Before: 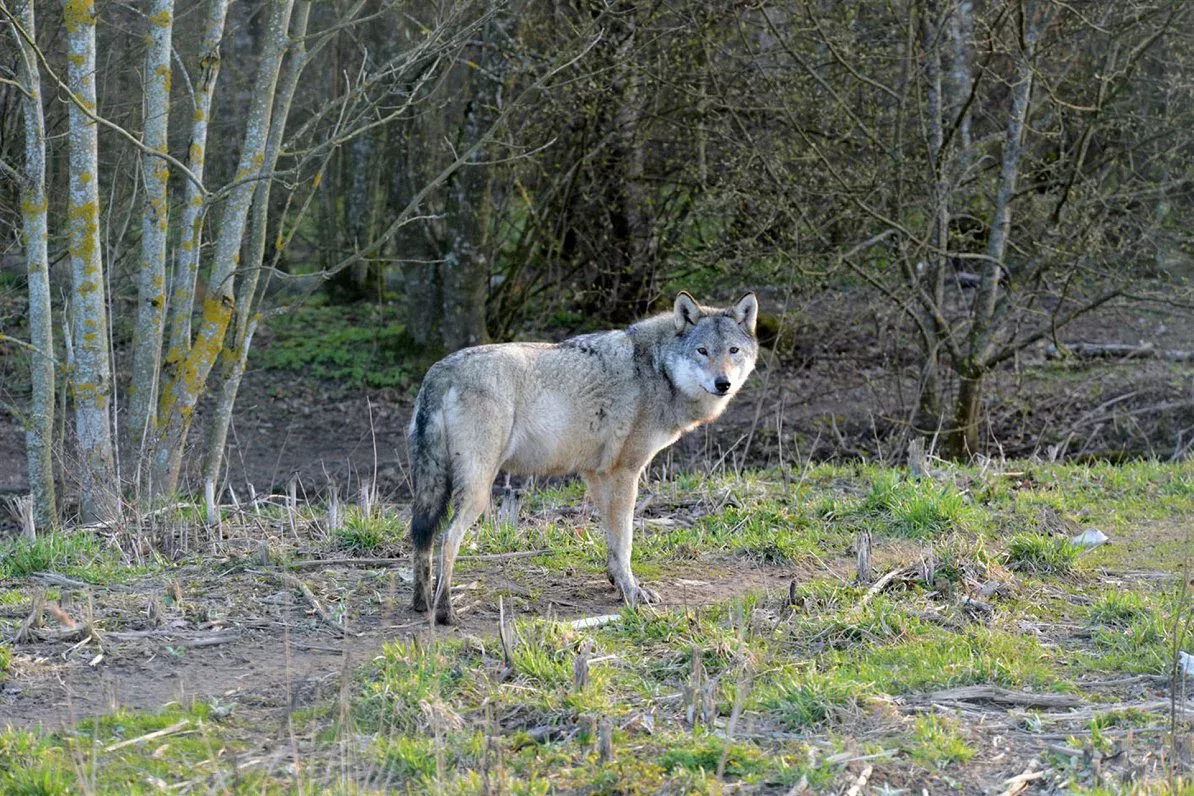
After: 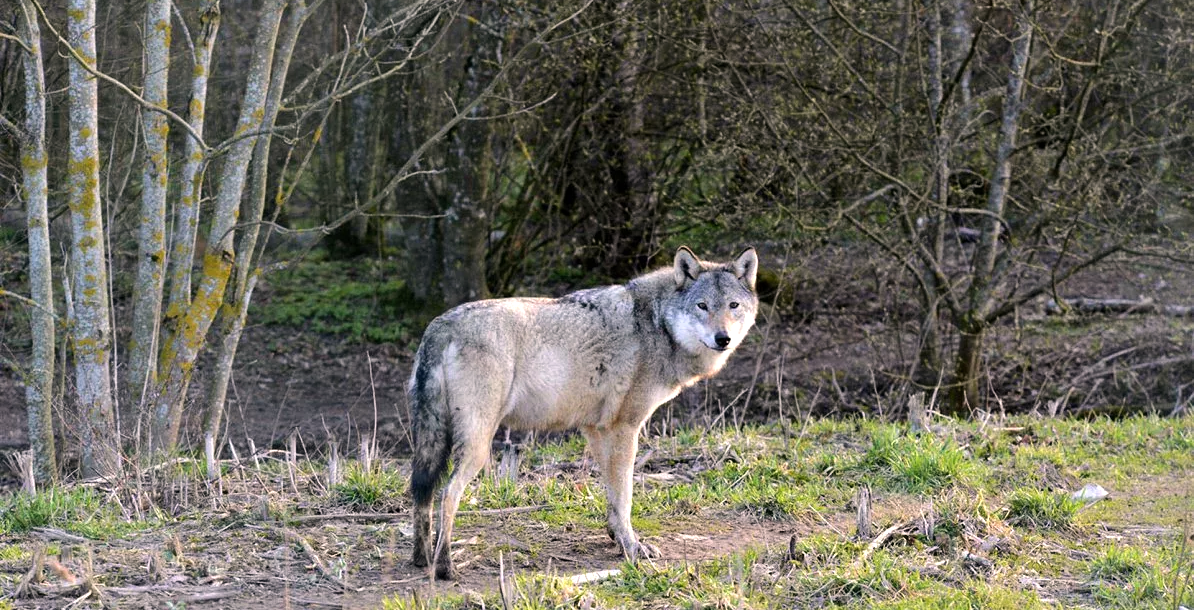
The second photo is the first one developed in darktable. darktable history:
crop: top 5.667%, bottom 17.637%
tone equalizer: -8 EV -0.417 EV, -7 EV -0.389 EV, -6 EV -0.333 EV, -5 EV -0.222 EV, -3 EV 0.222 EV, -2 EV 0.333 EV, -1 EV 0.389 EV, +0 EV 0.417 EV, edges refinement/feathering 500, mask exposure compensation -1.57 EV, preserve details no
color correction: highlights a* 7.34, highlights b* 4.37
